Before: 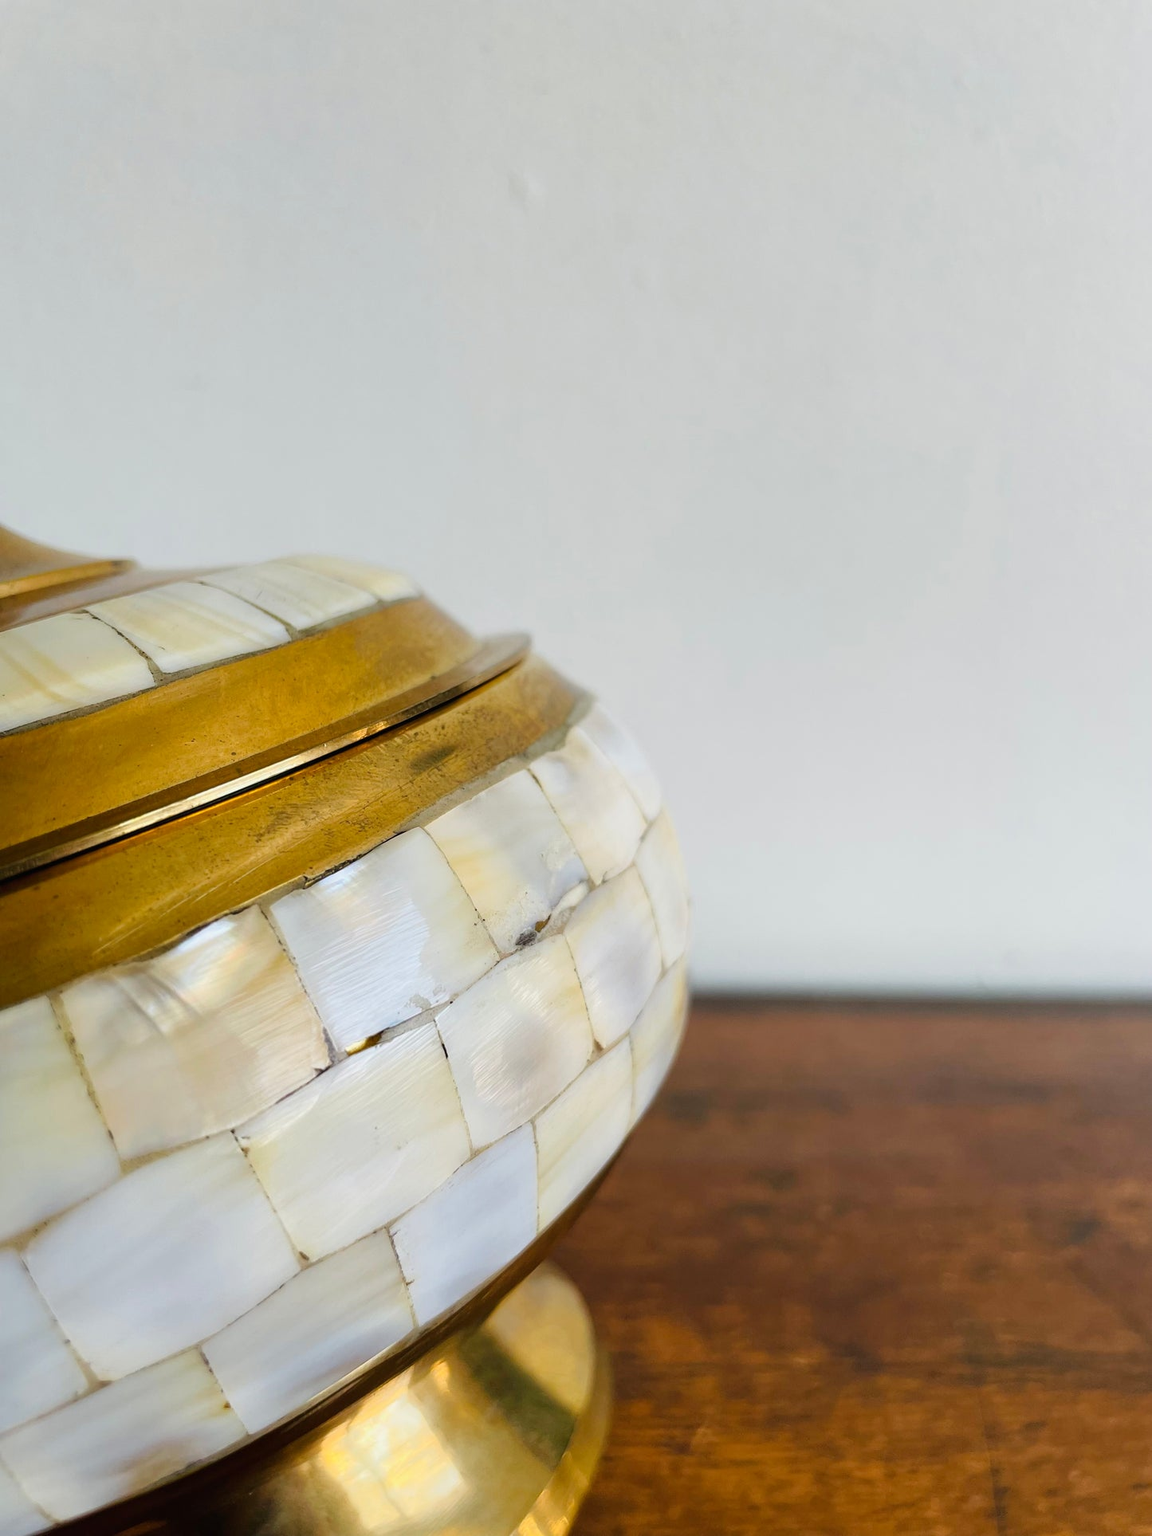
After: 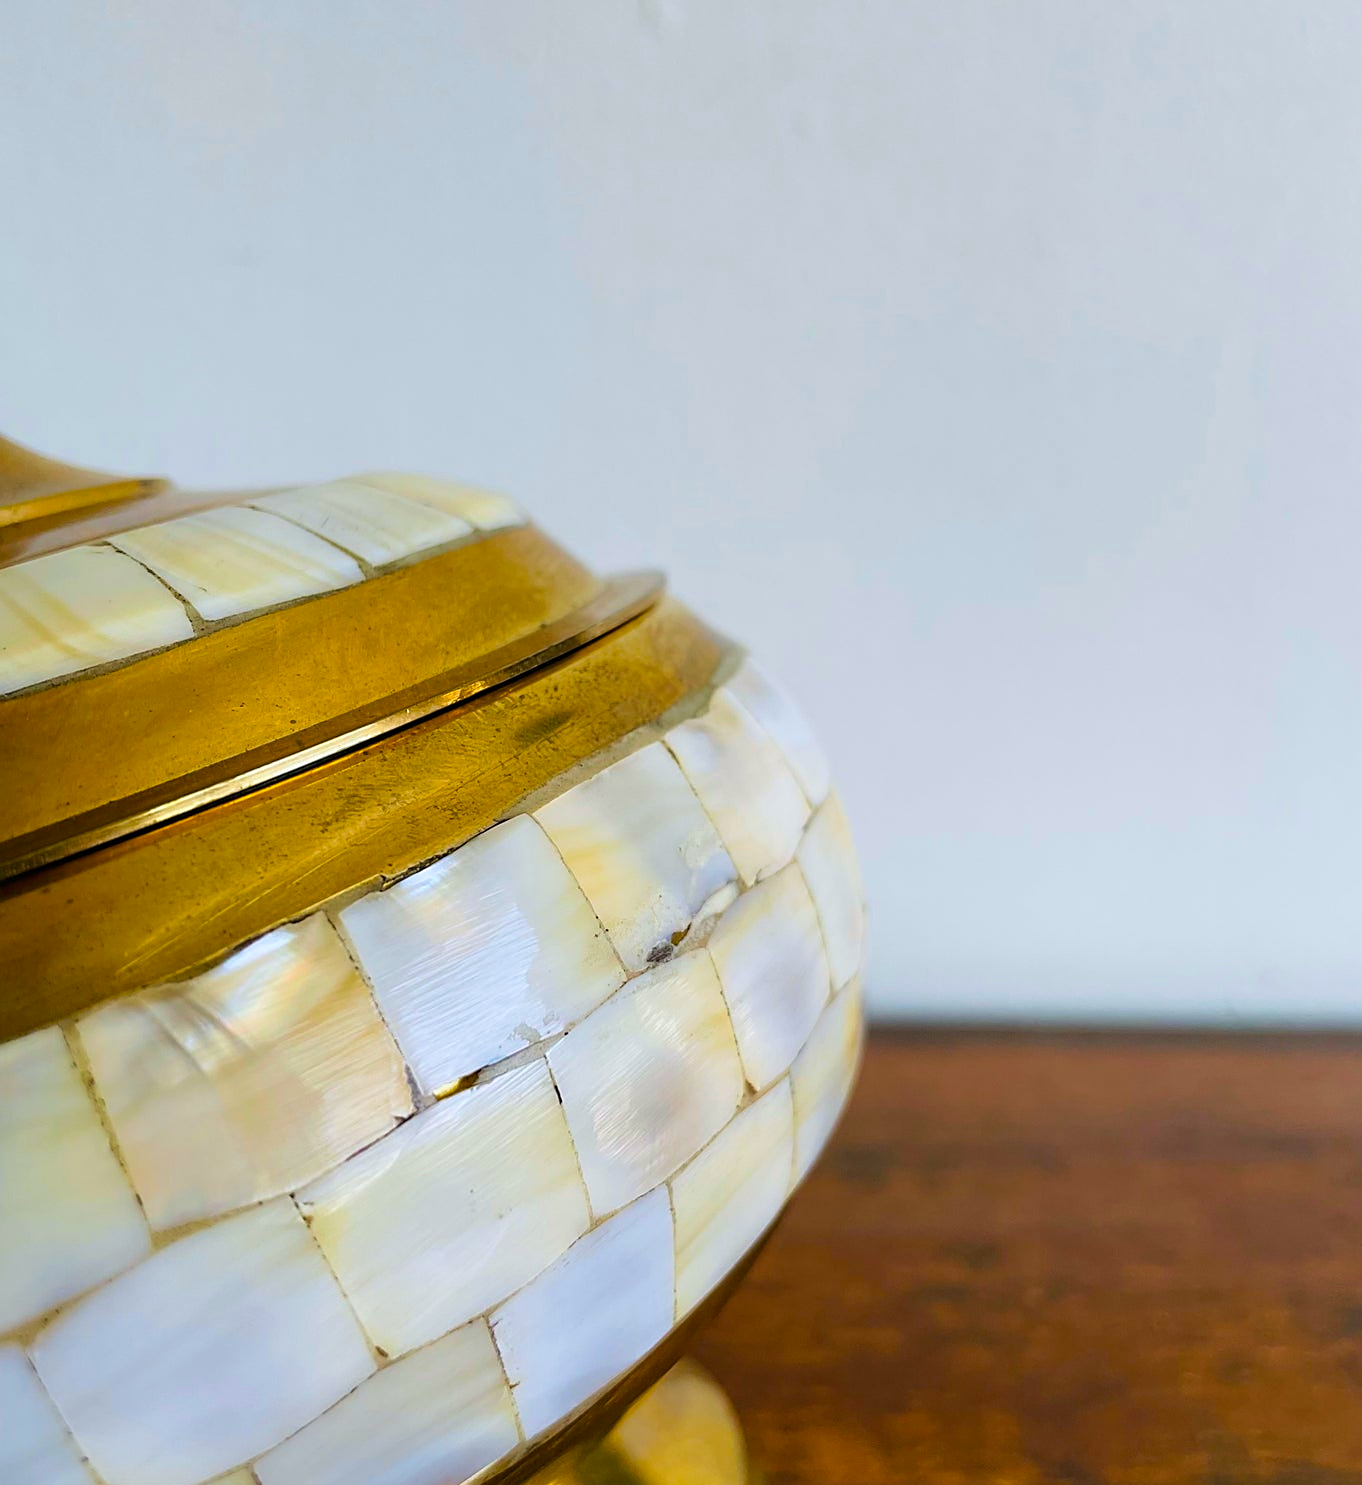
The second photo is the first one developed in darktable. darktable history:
white balance: red 0.983, blue 1.036
sharpen: on, module defaults
crop and rotate: angle 0.03°, top 11.643%, right 5.651%, bottom 11.189%
color balance rgb: linear chroma grading › global chroma 8.33%, perceptual saturation grading › global saturation 18.52%, global vibrance 7.87%
velvia: on, module defaults
